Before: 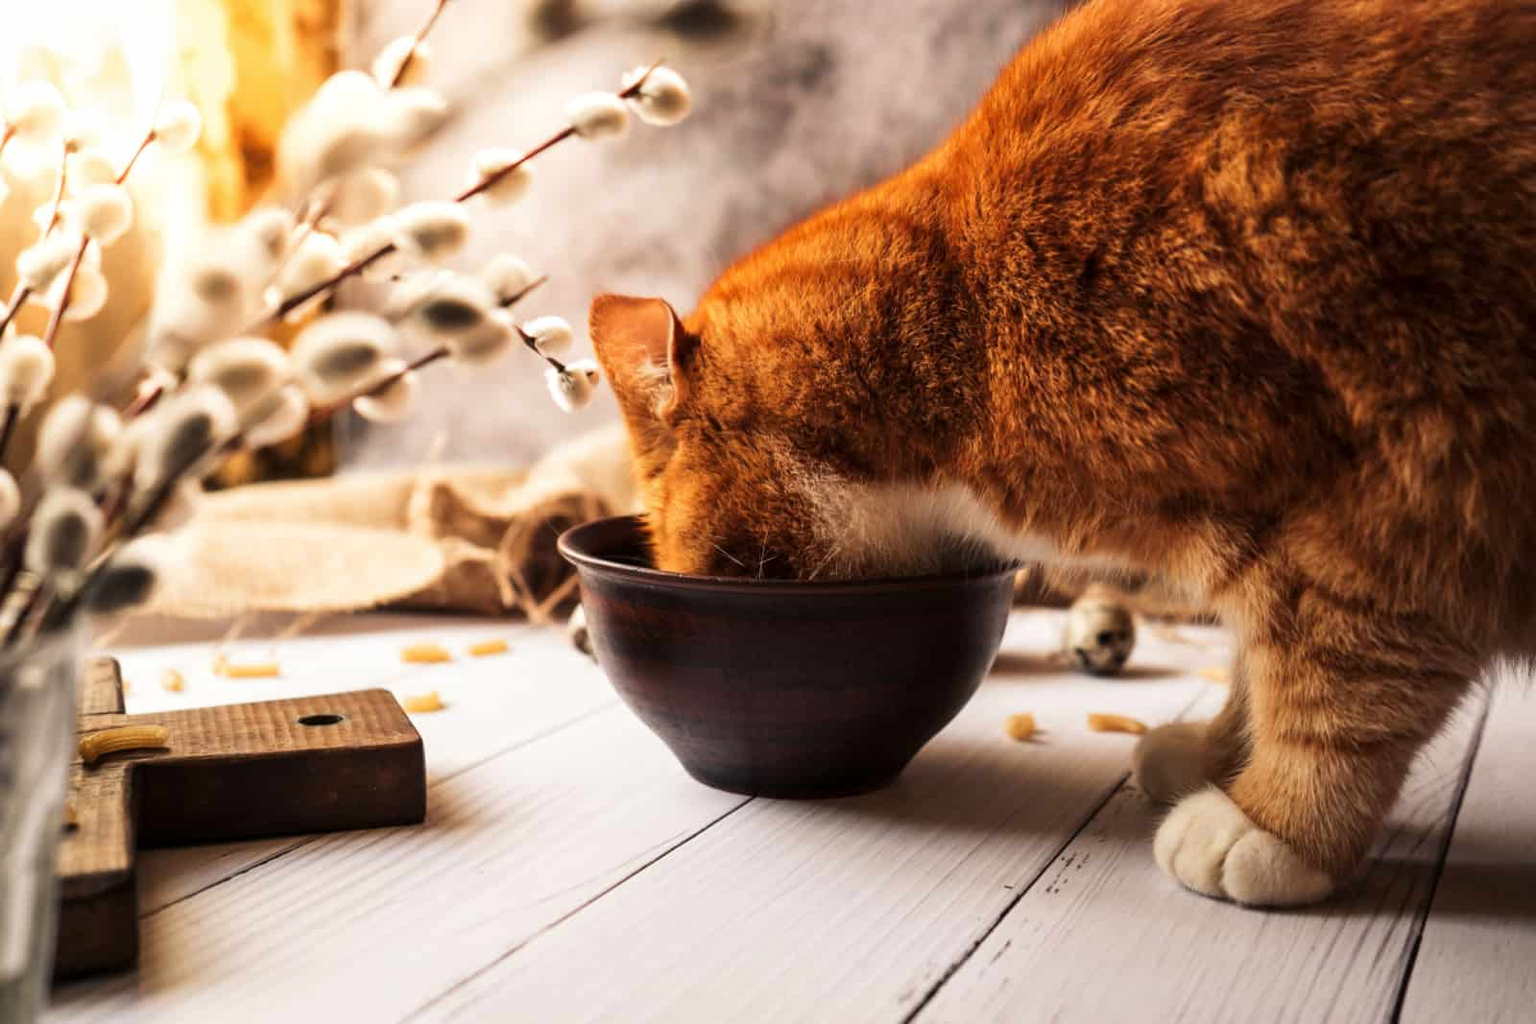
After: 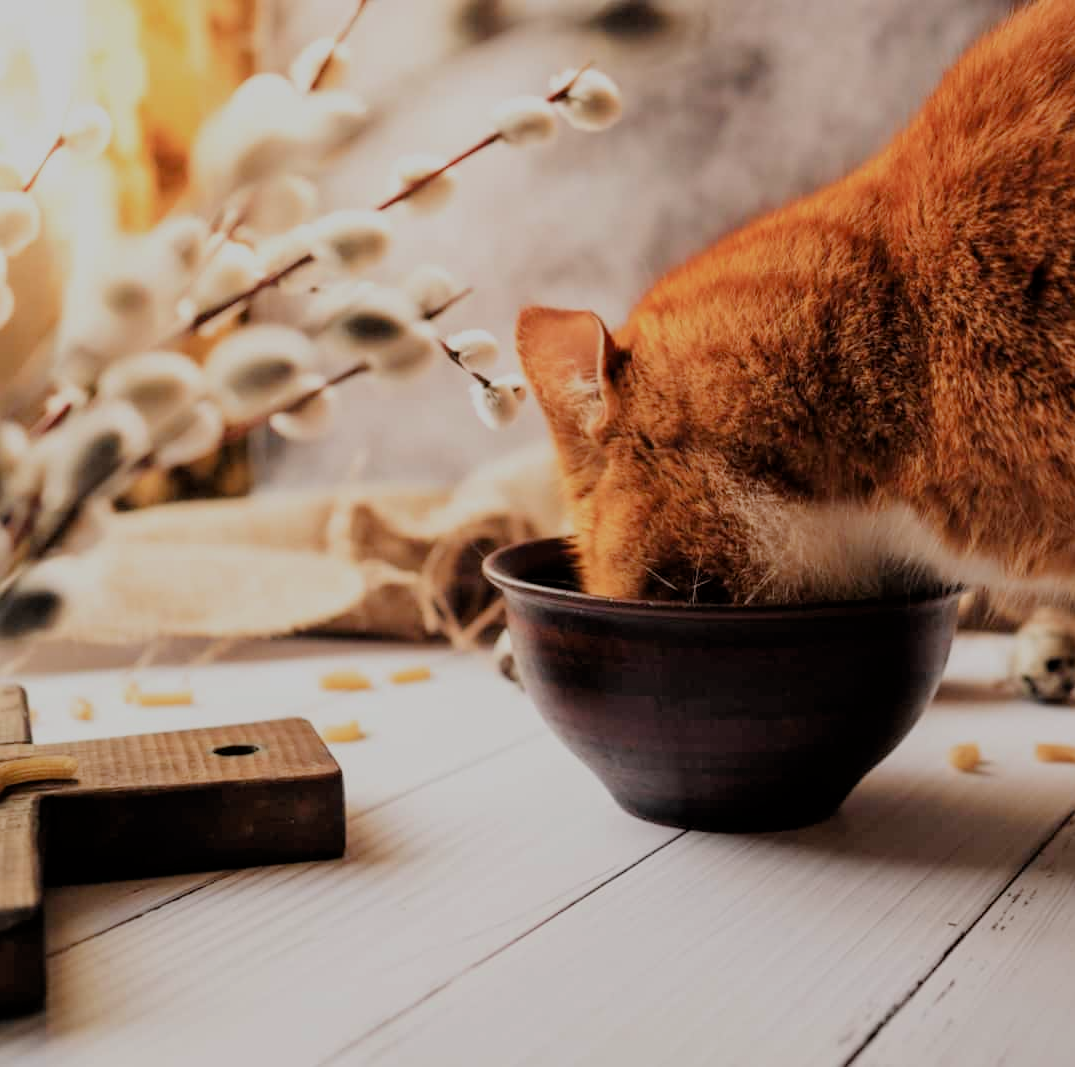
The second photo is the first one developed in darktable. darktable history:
filmic rgb: black relative exposure -6.52 EV, white relative exposure 4.72 EV, hardness 3.13, contrast 0.794
crop and rotate: left 6.205%, right 26.588%
